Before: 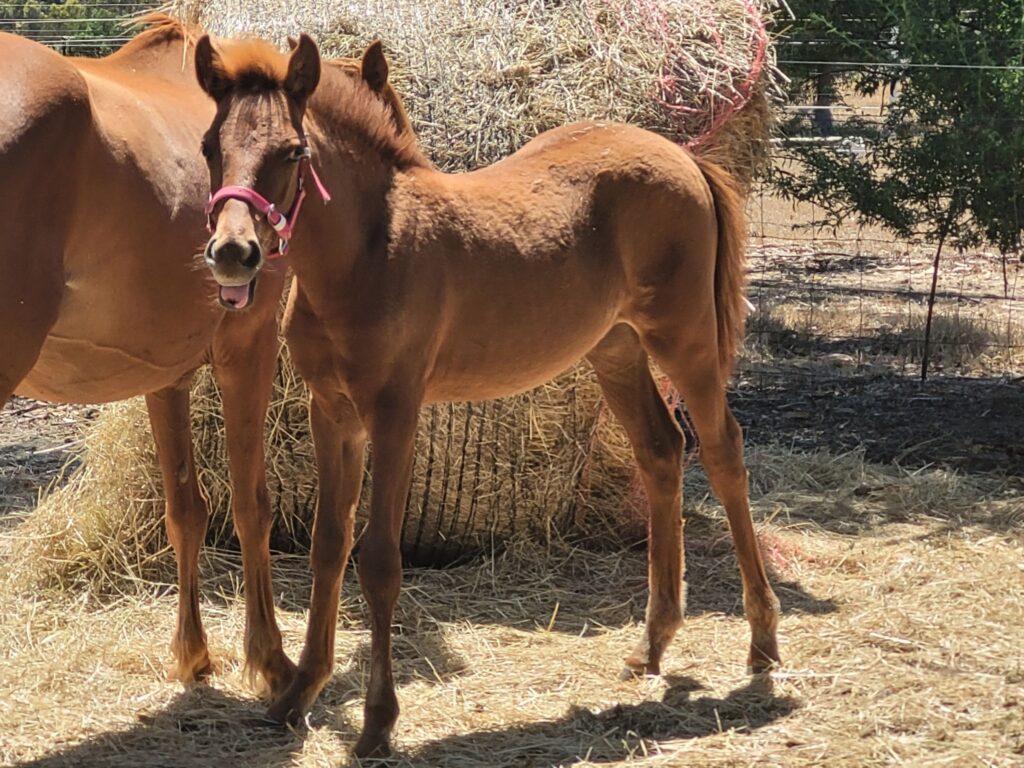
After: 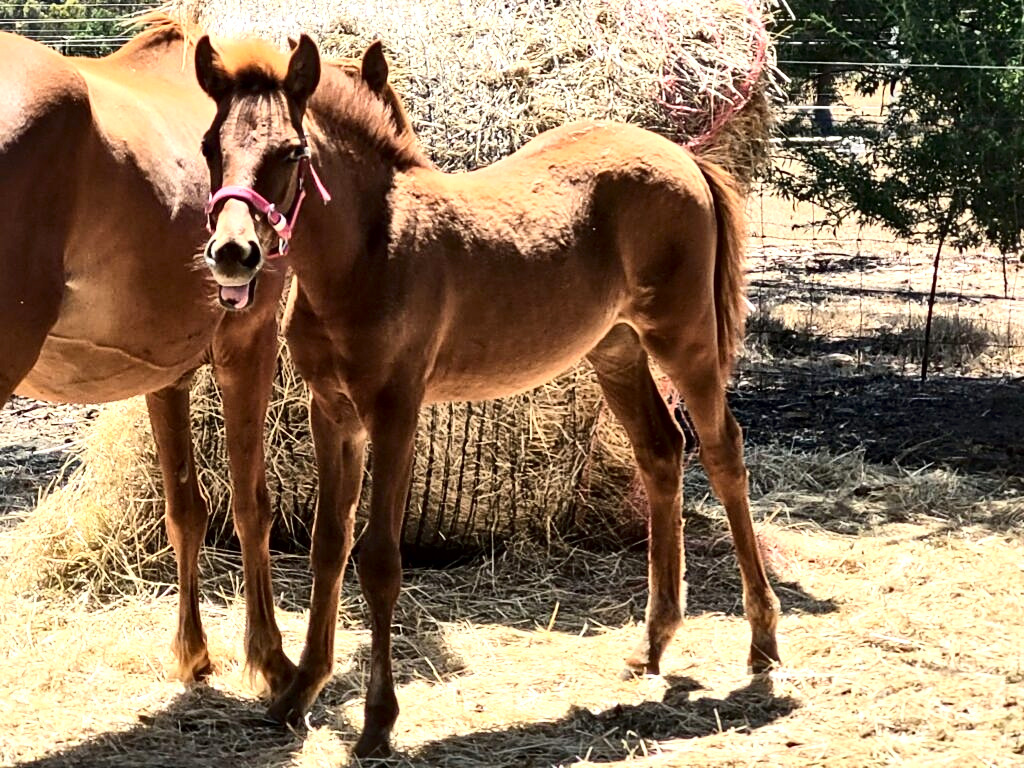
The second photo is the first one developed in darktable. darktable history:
tone equalizer: -8 EV -0.747 EV, -7 EV -0.735 EV, -6 EV -0.572 EV, -5 EV -0.382 EV, -3 EV 0.377 EV, -2 EV 0.6 EV, -1 EV 0.687 EV, +0 EV 0.733 EV, smoothing diameter 25%, edges refinement/feathering 7.14, preserve details guided filter
local contrast: mode bilateral grid, contrast 26, coarseness 61, detail 152%, midtone range 0.2
contrast brightness saturation: contrast 0.298
haze removal: compatibility mode true, adaptive false
